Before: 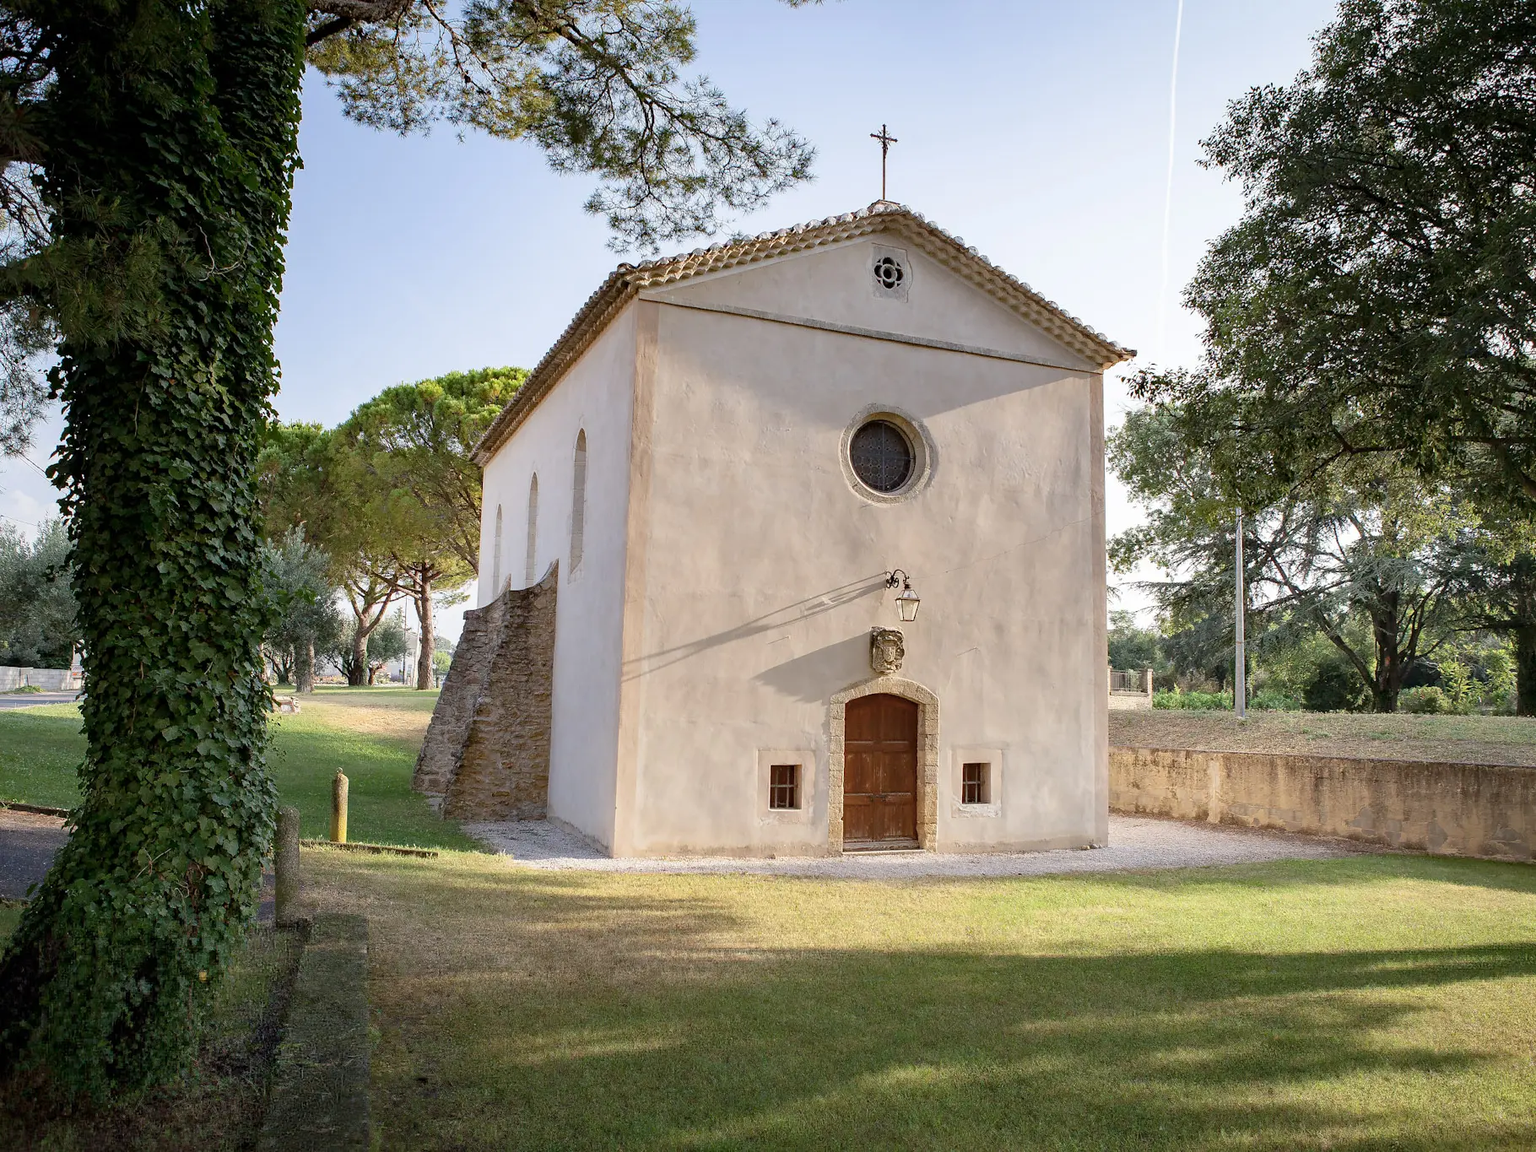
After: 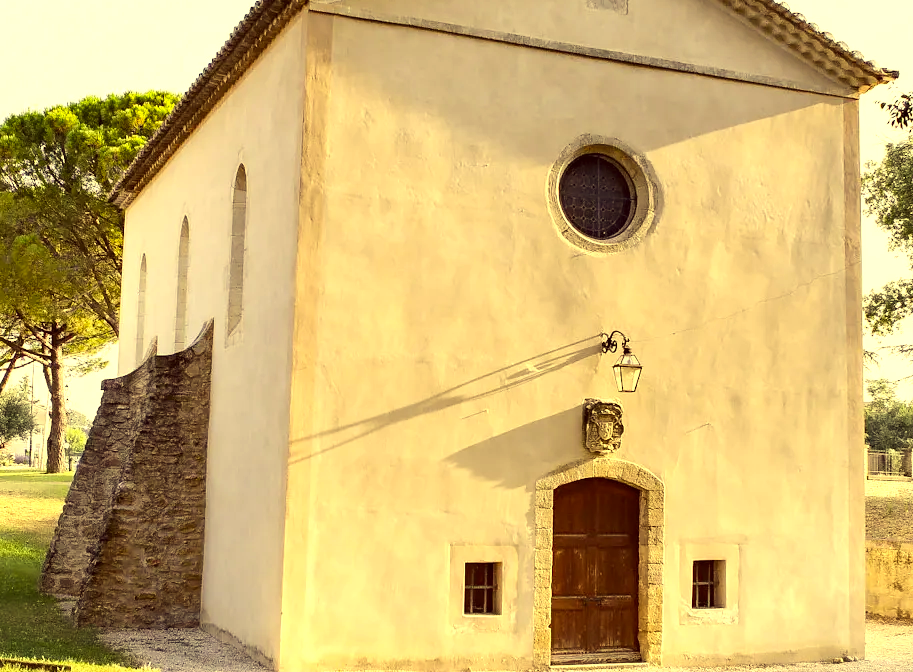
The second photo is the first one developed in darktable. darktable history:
color correction: highlights a* -0.333, highlights b* 39.94, shadows a* 9.79, shadows b* -0.21
tone equalizer: -8 EV -0.753 EV, -7 EV -0.698 EV, -6 EV -0.568 EV, -5 EV -0.368 EV, -3 EV 0.402 EV, -2 EV 0.6 EV, -1 EV 0.686 EV, +0 EV 0.727 EV, edges refinement/feathering 500, mask exposure compensation -1.57 EV, preserve details no
contrast brightness saturation: contrast 0.079, saturation 0.017
crop: left 24.643%, top 25.266%, right 25.156%, bottom 25.457%
